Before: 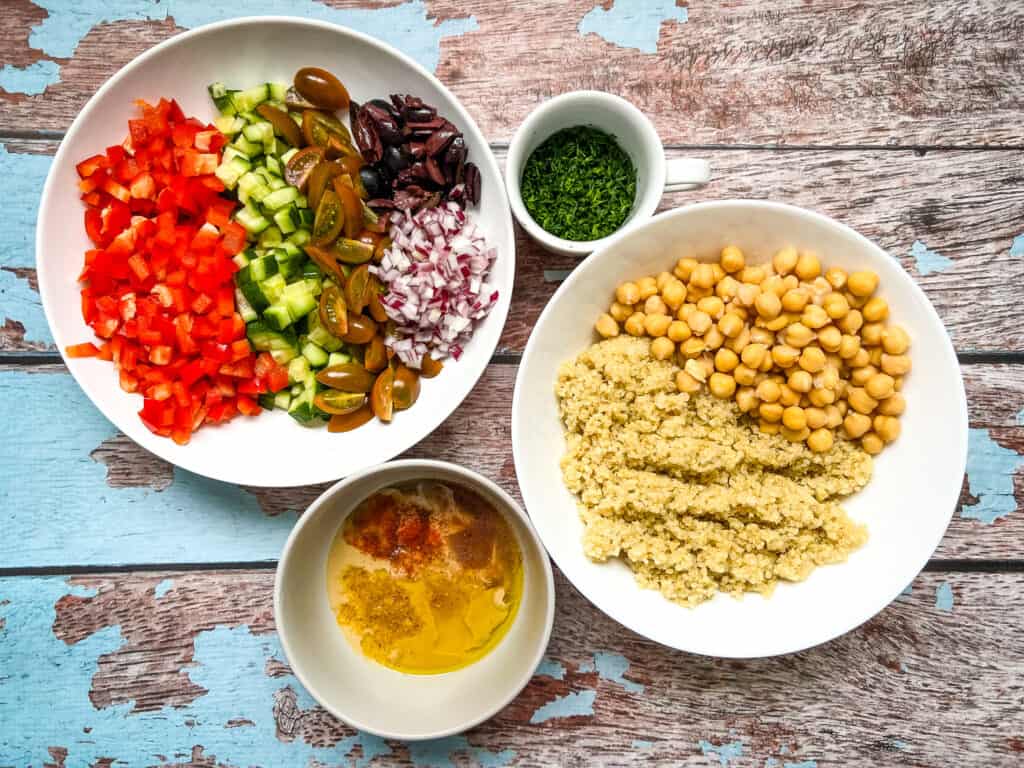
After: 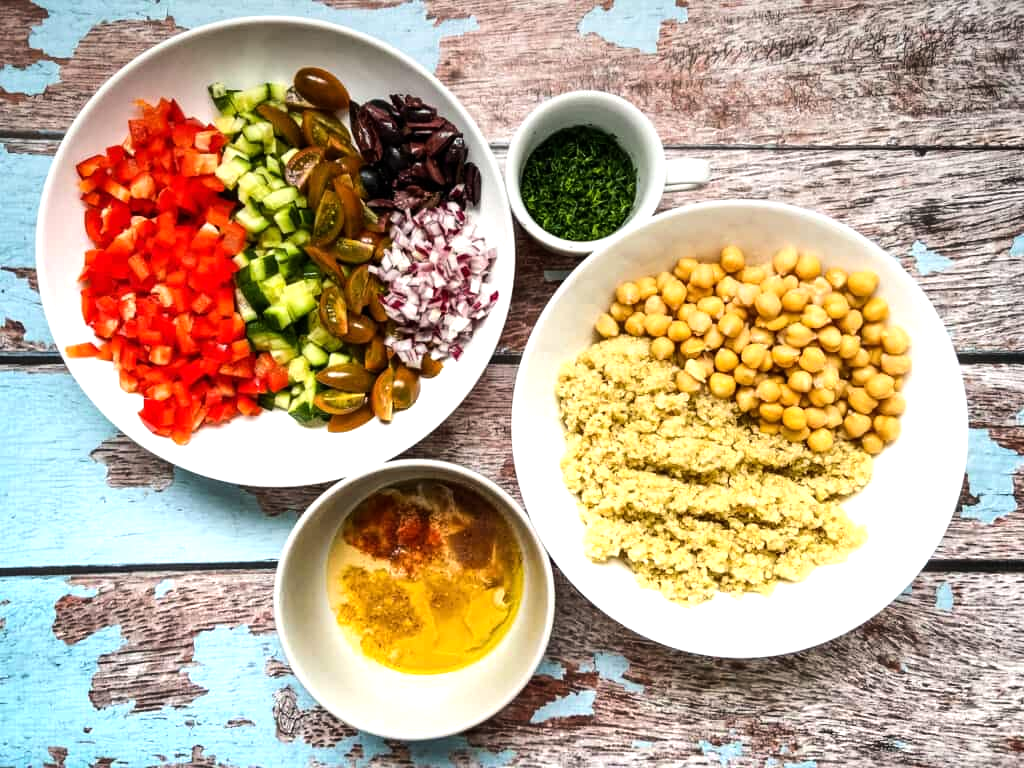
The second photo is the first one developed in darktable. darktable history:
graduated density: on, module defaults
tone equalizer: -8 EV -0.75 EV, -7 EV -0.7 EV, -6 EV -0.6 EV, -5 EV -0.4 EV, -3 EV 0.4 EV, -2 EV 0.6 EV, -1 EV 0.7 EV, +0 EV 0.75 EV, edges refinement/feathering 500, mask exposure compensation -1.57 EV, preserve details no
